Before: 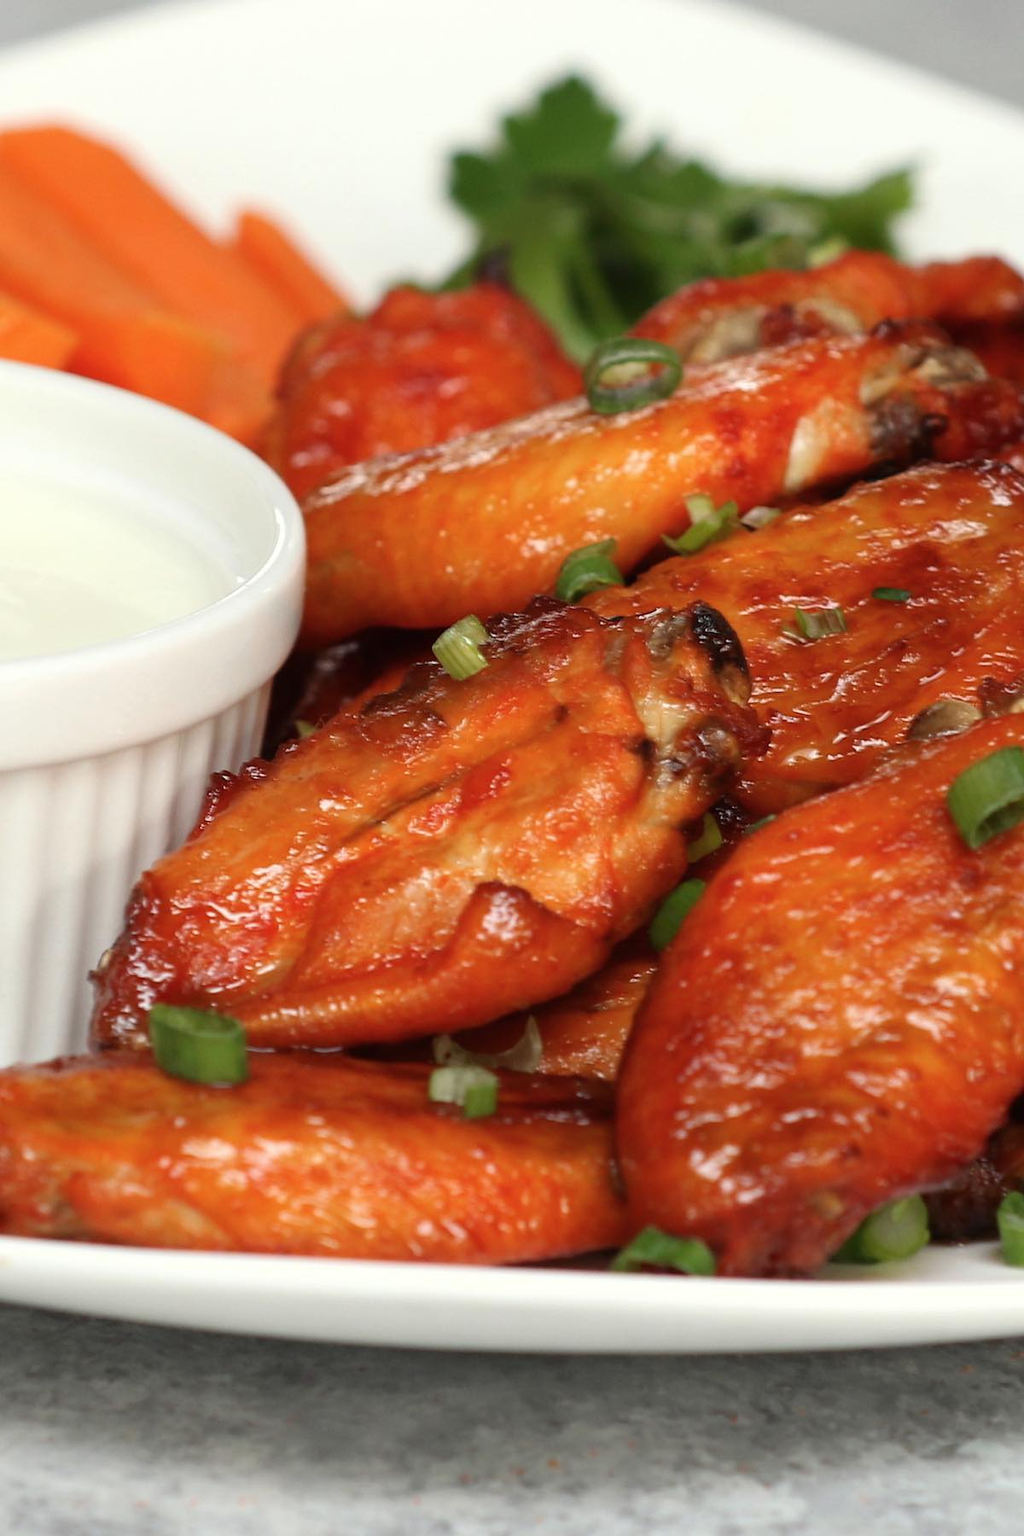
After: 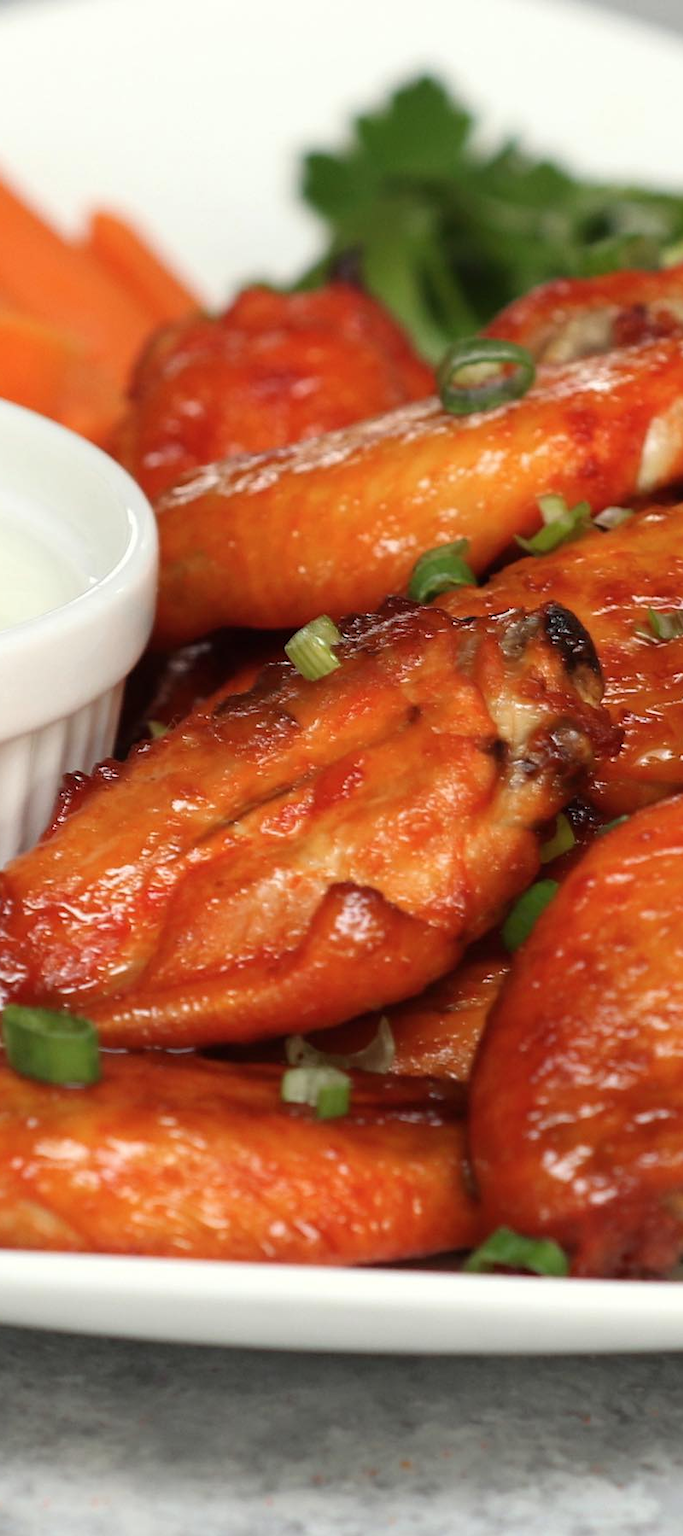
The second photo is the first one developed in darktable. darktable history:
crop and rotate: left 14.469%, right 18.726%
